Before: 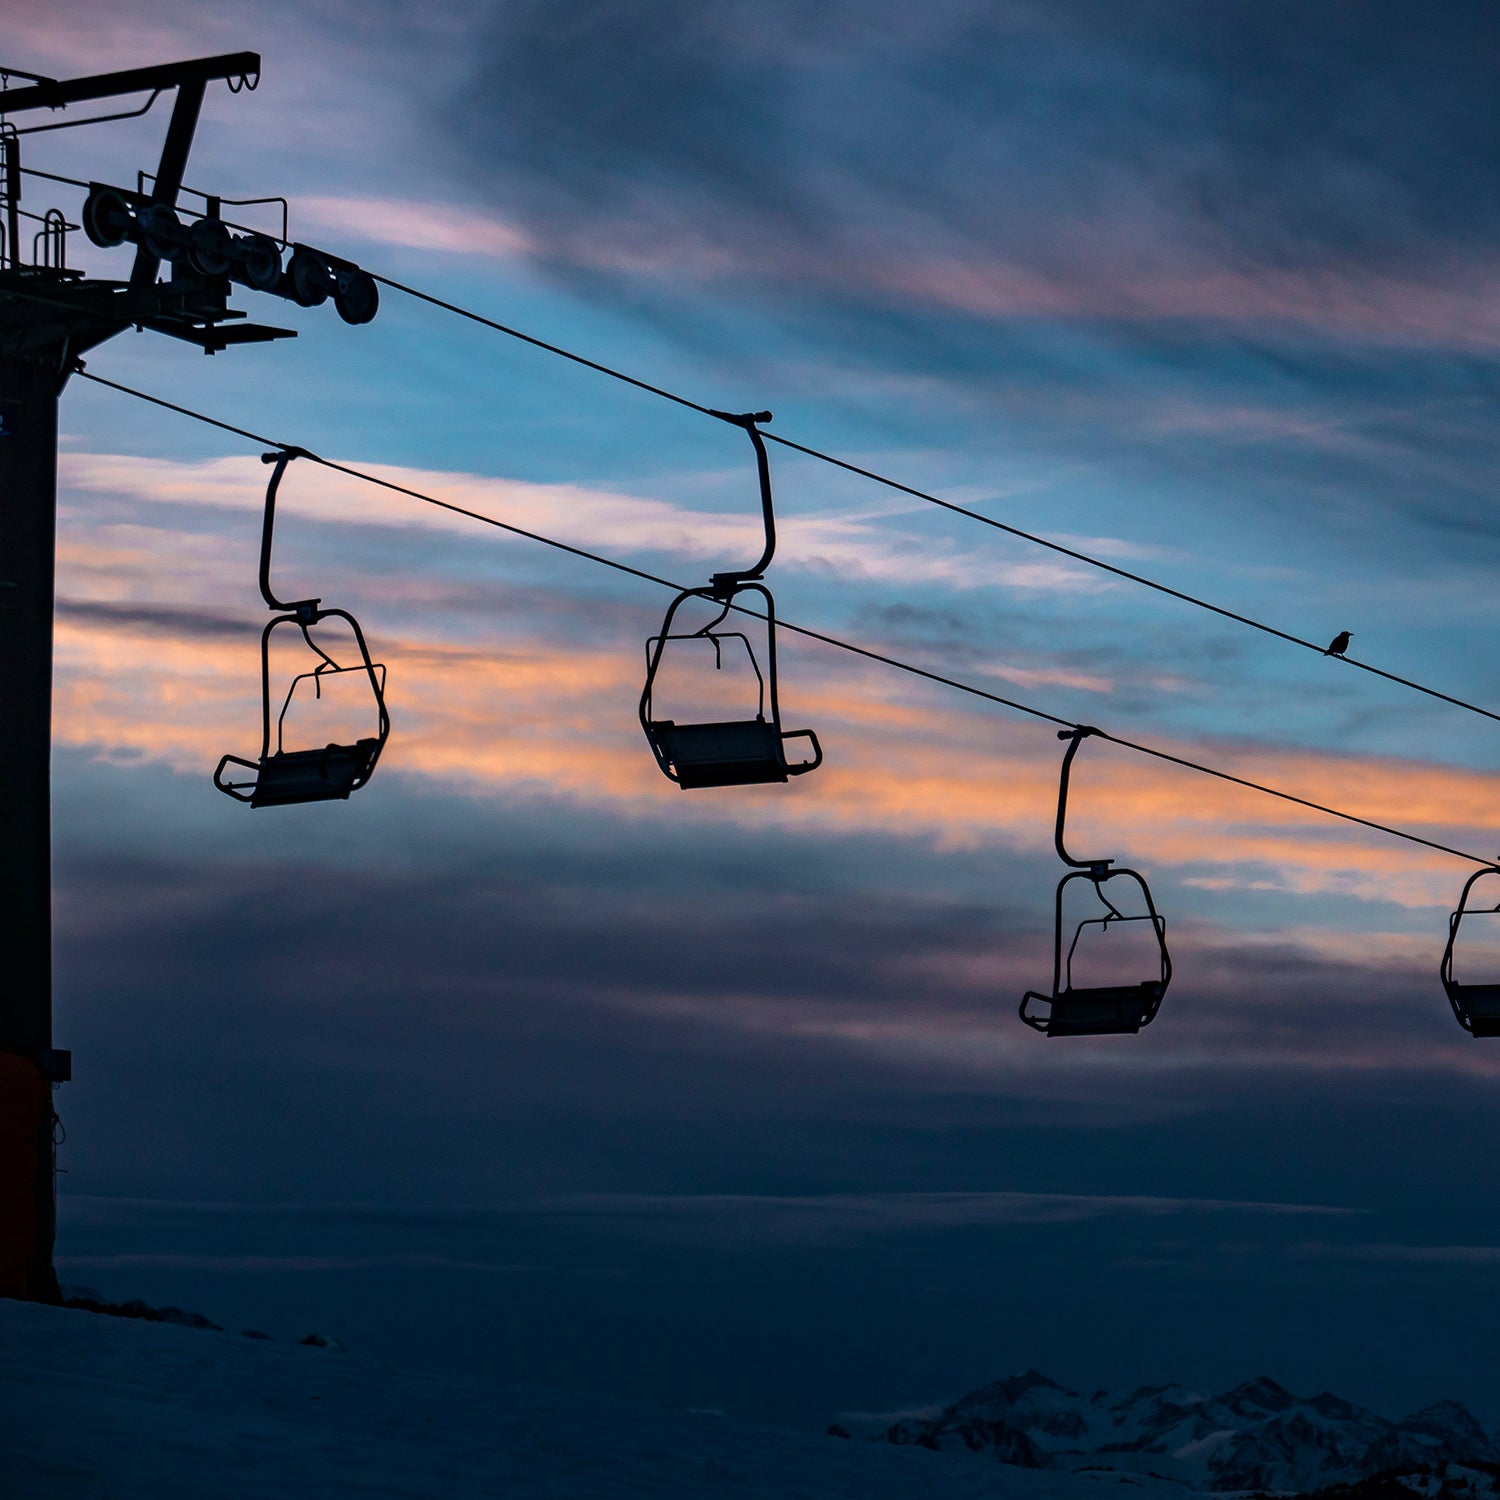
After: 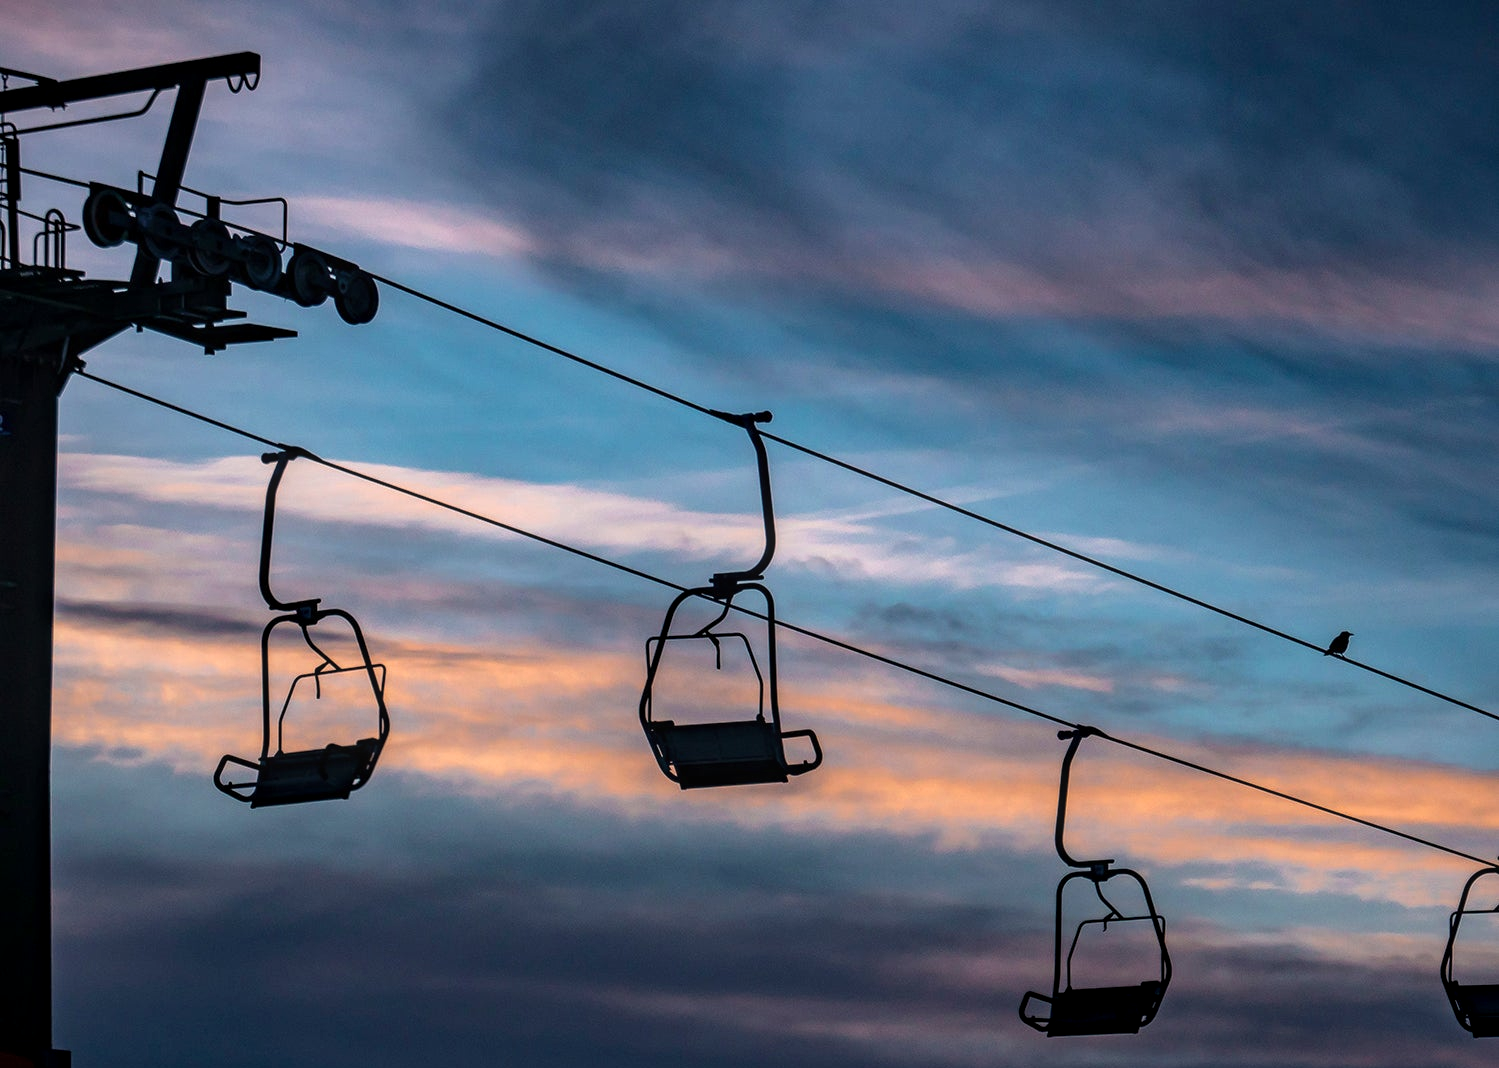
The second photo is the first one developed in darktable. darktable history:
local contrast: on, module defaults
crop: right 0%, bottom 28.752%
